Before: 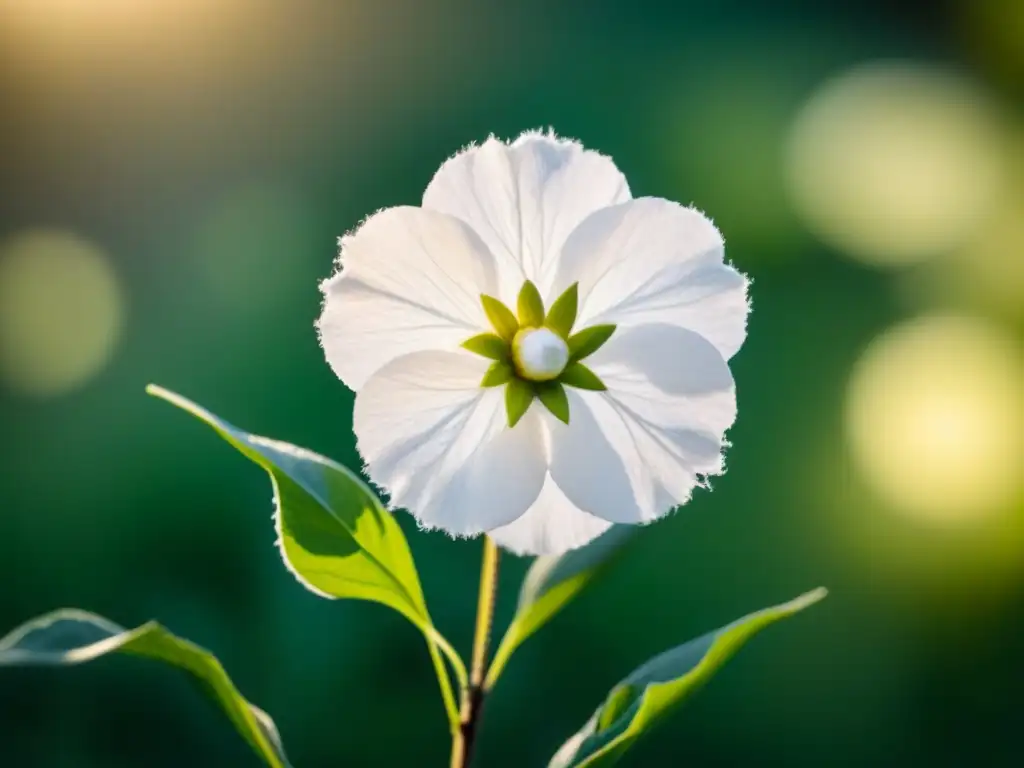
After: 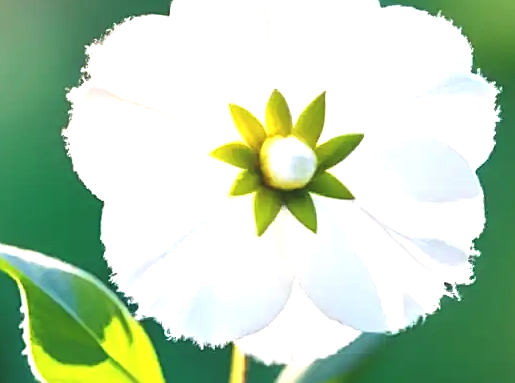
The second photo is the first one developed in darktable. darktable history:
exposure: black level correction -0.006, exposure 1 EV, compensate highlight preservation false
crop: left 24.637%, top 24.893%, right 25.049%, bottom 25.191%
sharpen: on, module defaults
